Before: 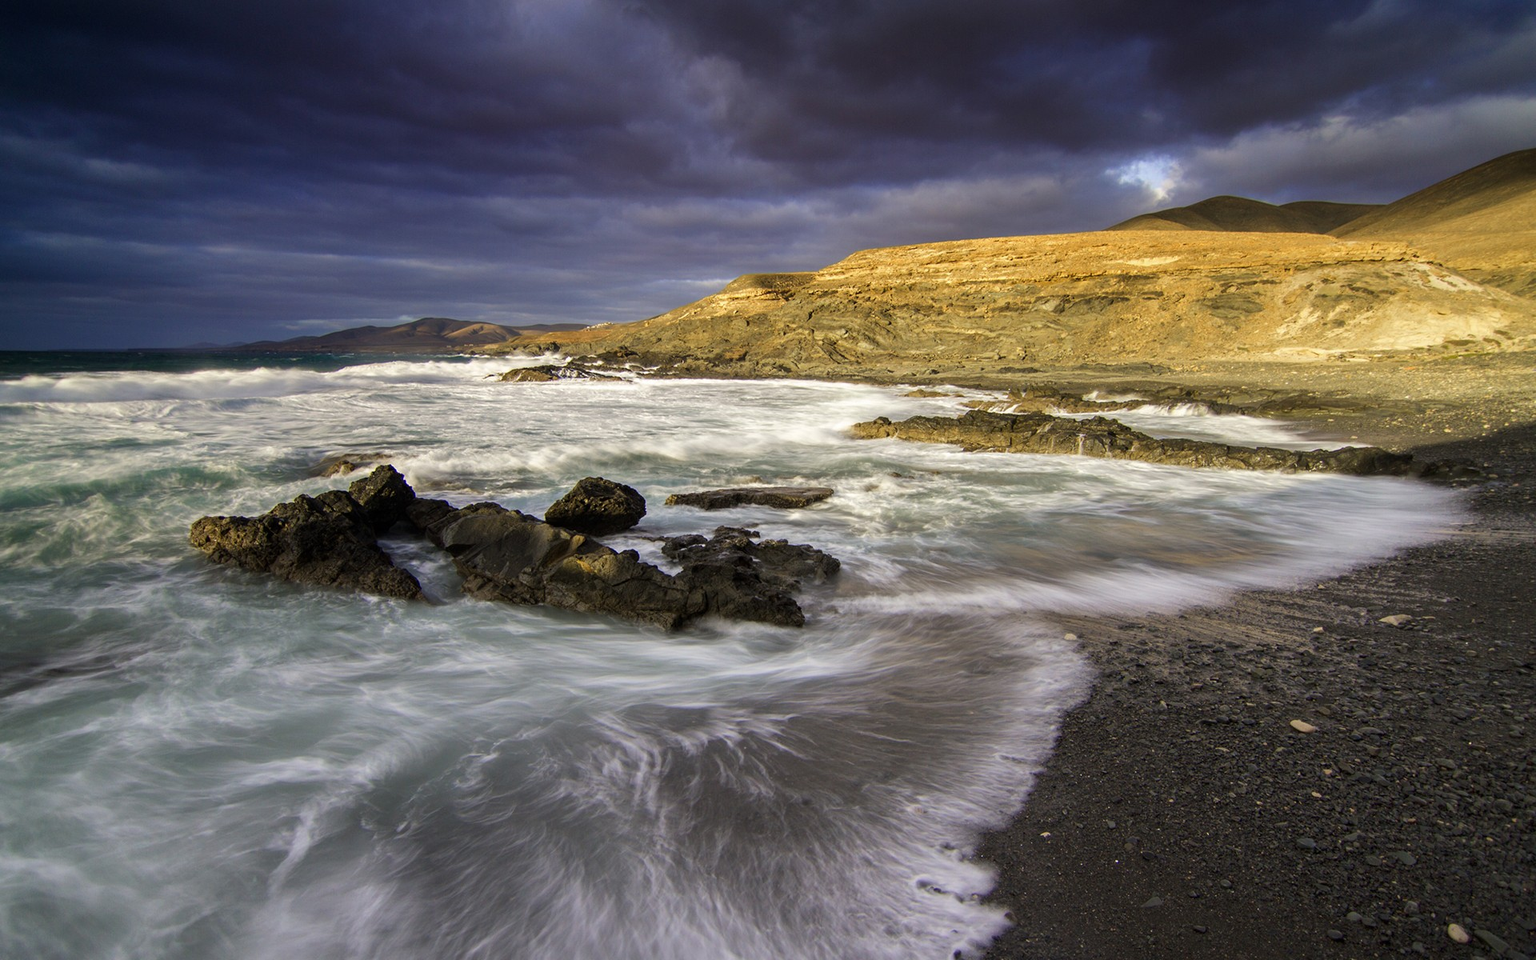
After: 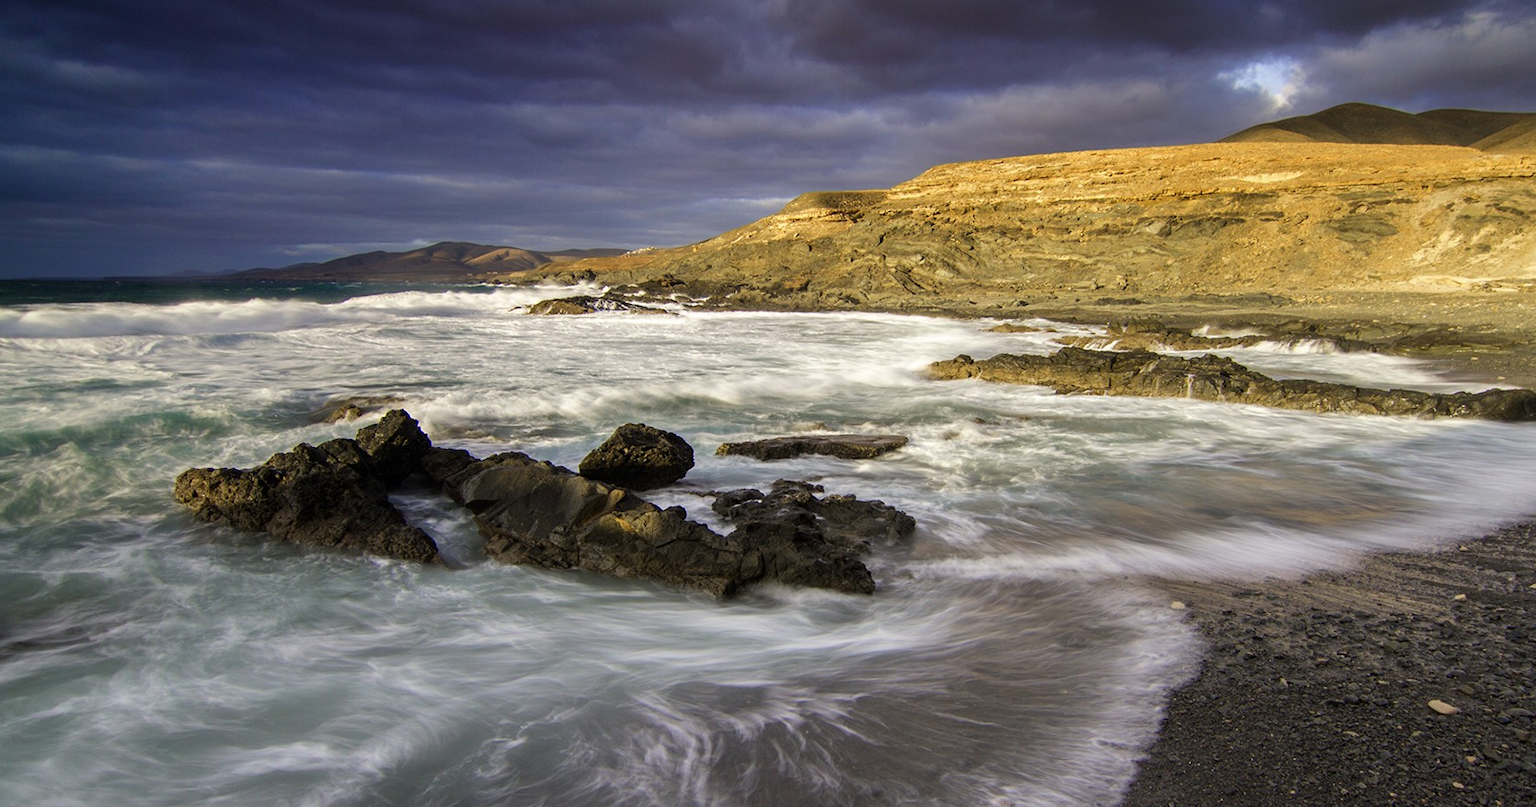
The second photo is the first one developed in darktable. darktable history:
crop and rotate: left 2.429%, top 11.005%, right 9.795%, bottom 15.087%
